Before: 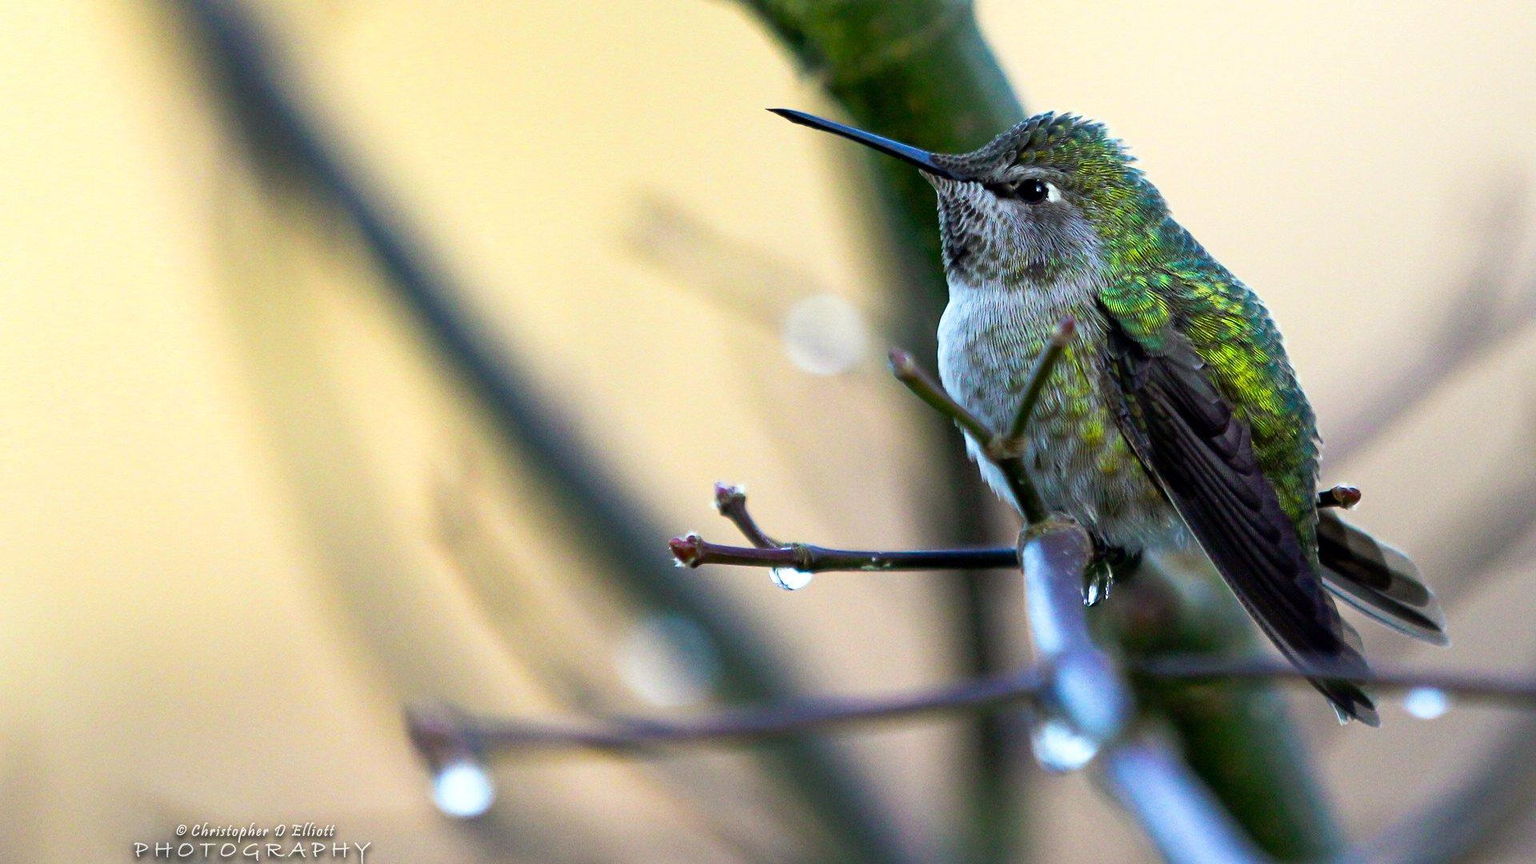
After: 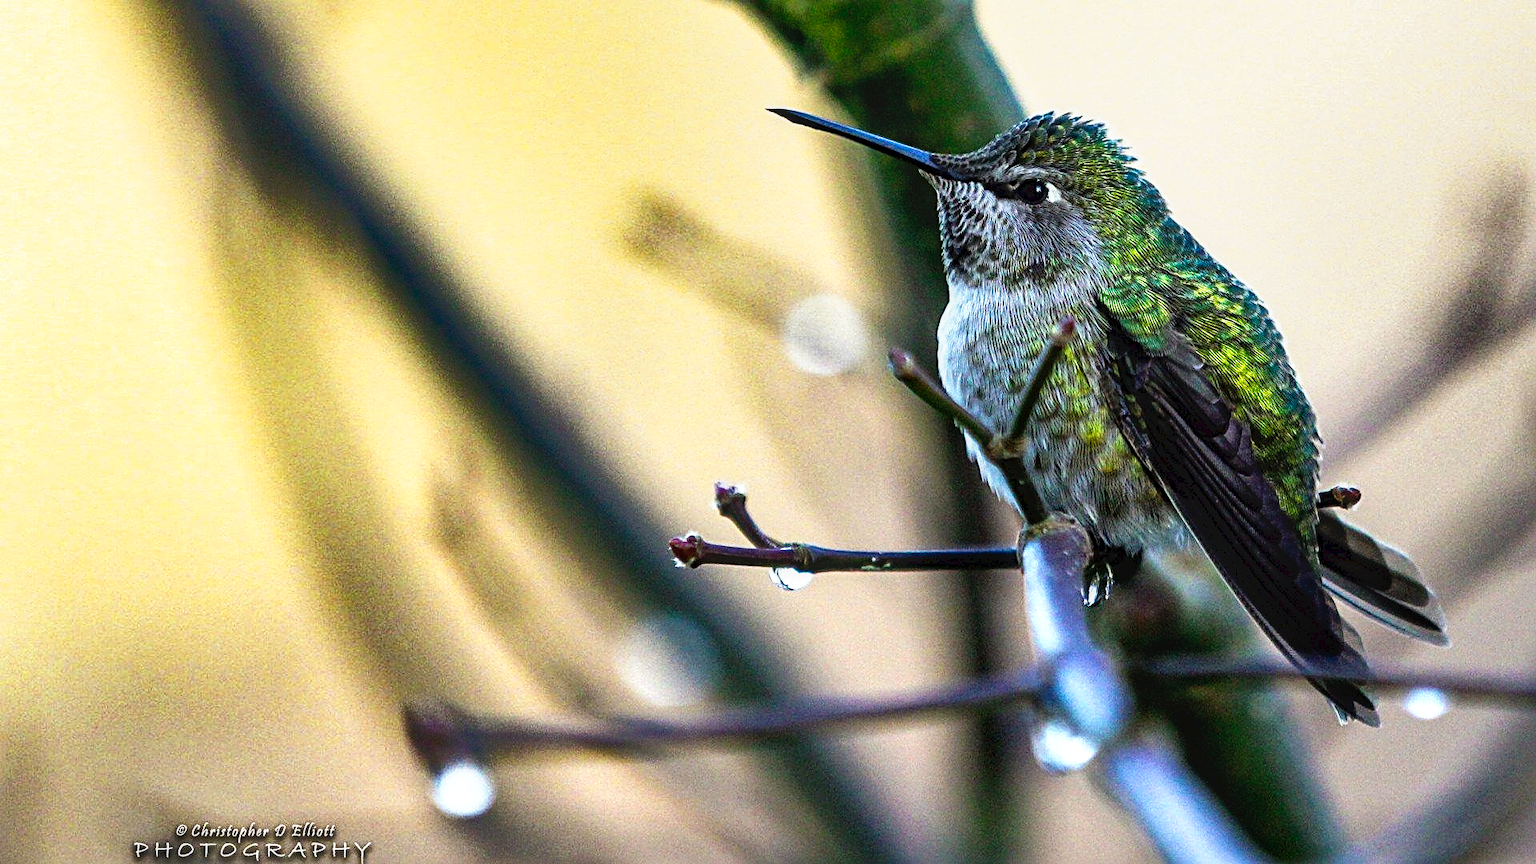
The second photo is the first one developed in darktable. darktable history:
tone curve: curves: ch0 [(0, 0) (0.003, 0.047) (0.011, 0.047) (0.025, 0.047) (0.044, 0.049) (0.069, 0.051) (0.1, 0.062) (0.136, 0.086) (0.177, 0.125) (0.224, 0.178) (0.277, 0.246) (0.335, 0.324) (0.399, 0.407) (0.468, 0.48) (0.543, 0.57) (0.623, 0.675) (0.709, 0.772) (0.801, 0.876) (0.898, 0.963) (1, 1)], preserve colors none
shadows and highlights: radius 108.52, shadows 44.07, highlights -67.8, low approximation 0.01, soften with gaussian
sharpen: radius 3.119
local contrast: detail 130%
